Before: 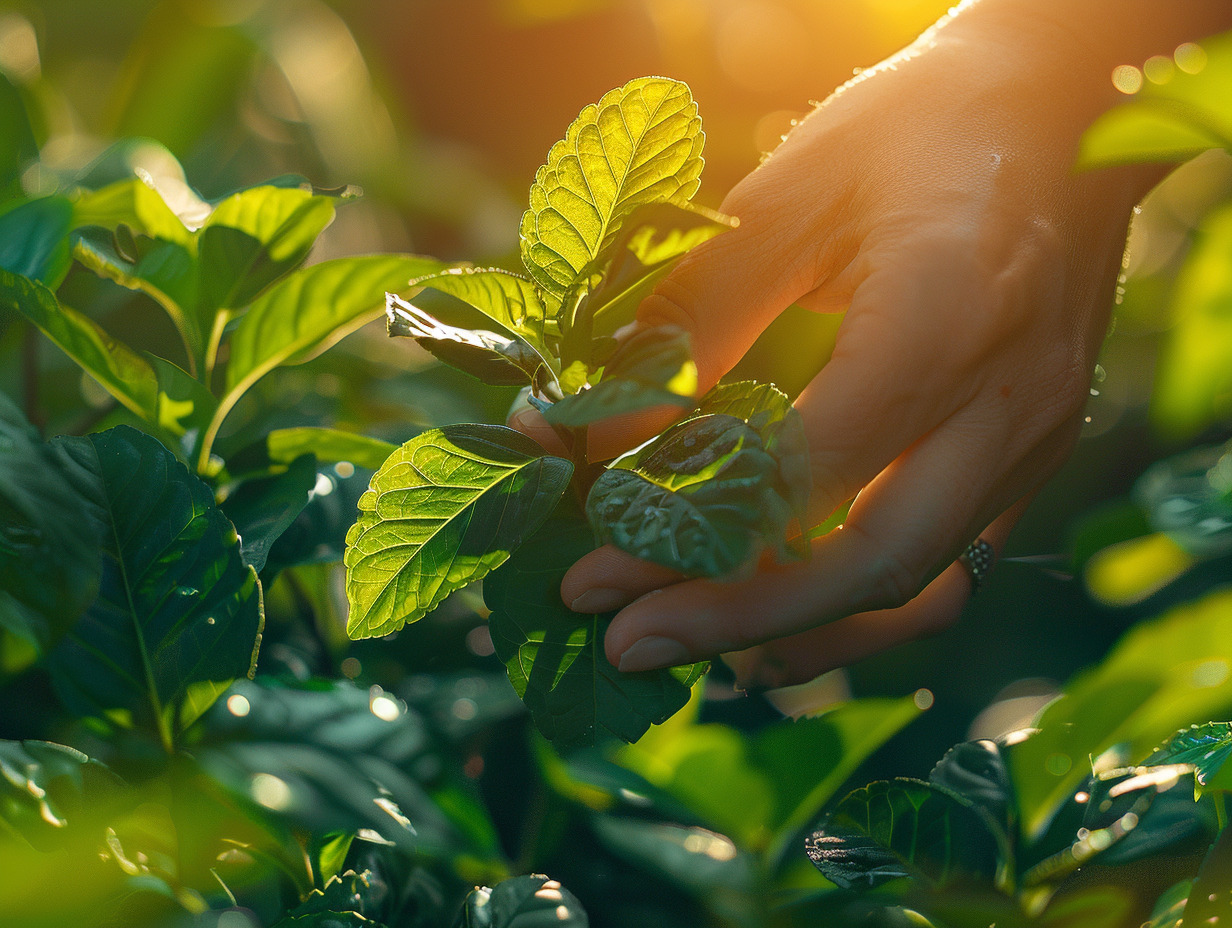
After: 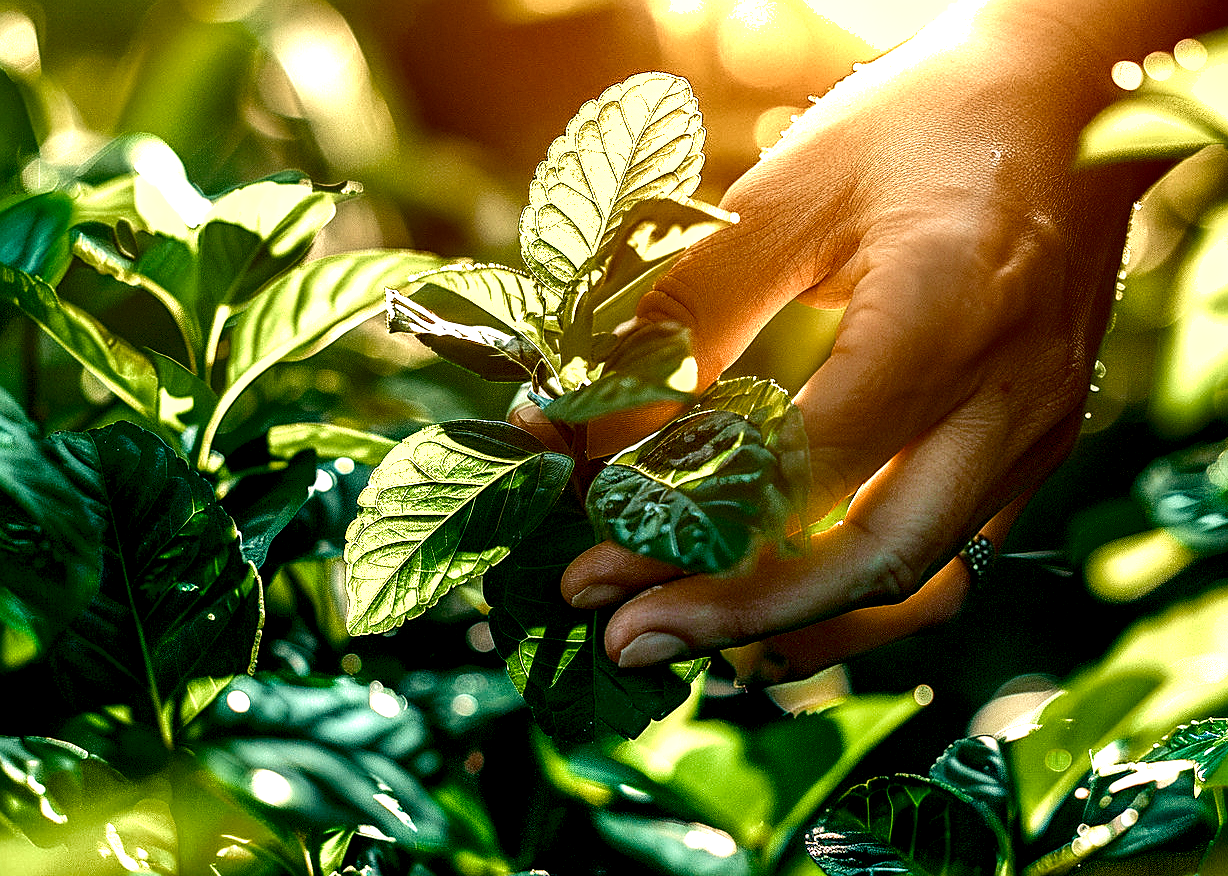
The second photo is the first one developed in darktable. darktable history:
exposure: black level correction 0.005, exposure 0.281 EV, compensate exposure bias true, compensate highlight preservation false
crop: top 0.433%, right 0.256%, bottom 5.063%
local contrast: shadows 178%, detail 224%
color balance rgb: highlights gain › luminance 6.379%, highlights gain › chroma 2.625%, highlights gain › hue 88.49°, perceptual saturation grading › global saturation 20%, perceptual saturation grading › highlights -49.432%, perceptual saturation grading › shadows 25.564%, perceptual brilliance grading › global brilliance 12.323%, global vibrance 16.022%, saturation formula JzAzBz (2021)
shadows and highlights: soften with gaussian
velvia: strength 17.5%
levels: mode automatic, levels [0.018, 0.493, 1]
sharpen: on, module defaults
